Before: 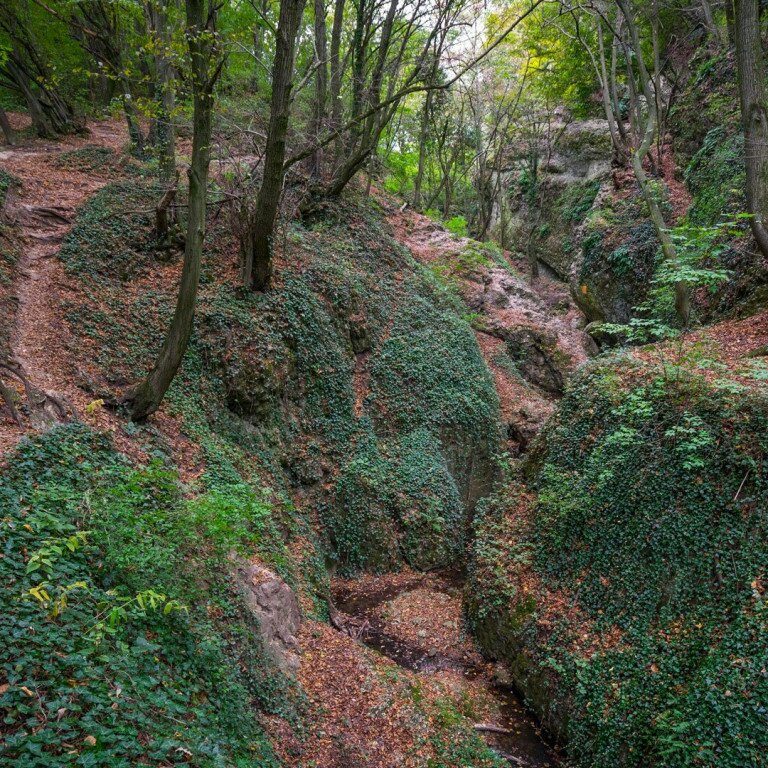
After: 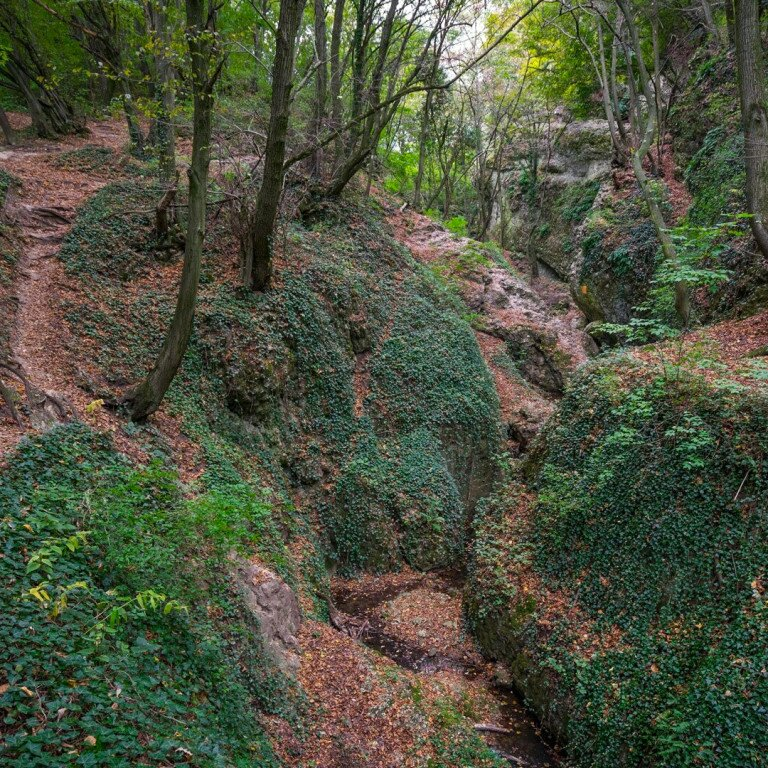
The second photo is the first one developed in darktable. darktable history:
color zones: curves: ch0 [(0.25, 0.5) (0.636, 0.25) (0.75, 0.5)]
shadows and highlights: shadows 13.75, white point adjustment 1.31, soften with gaussian
